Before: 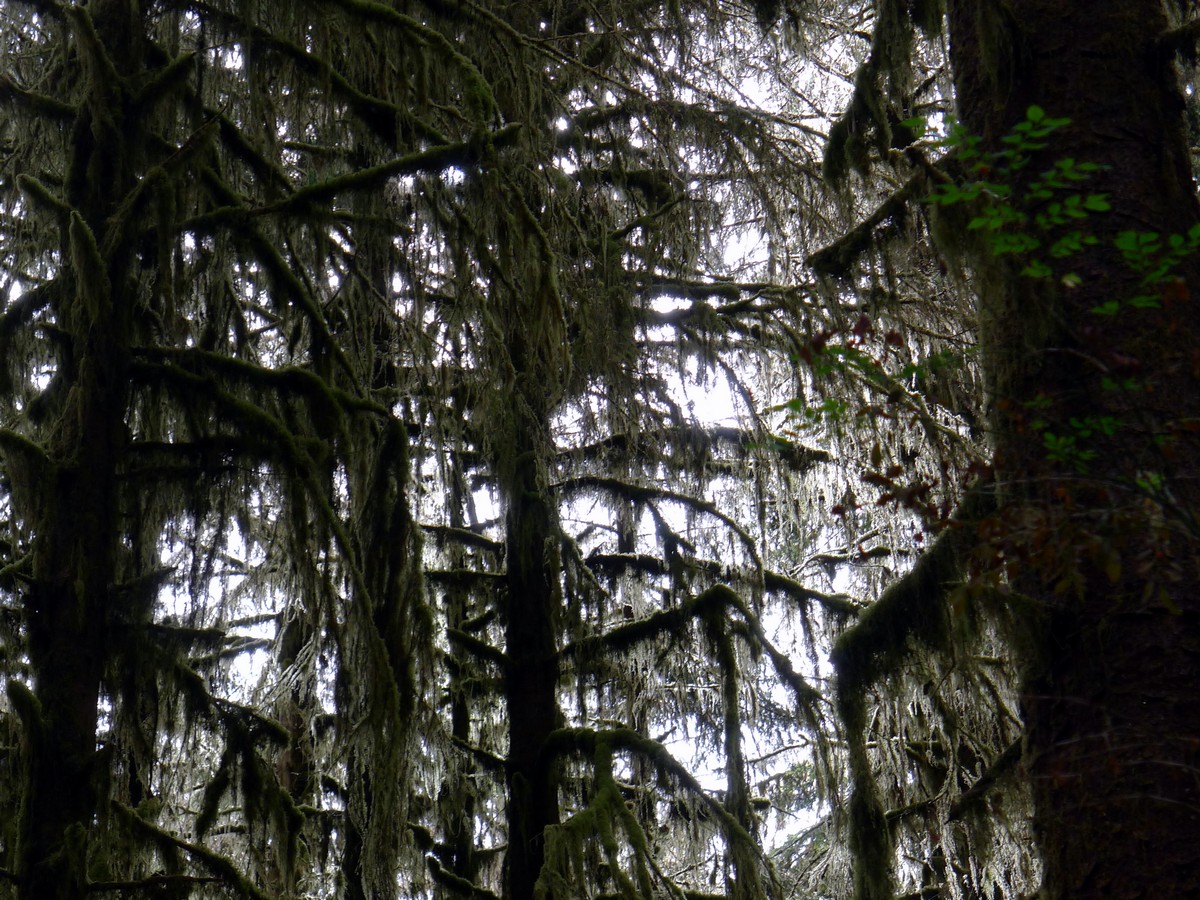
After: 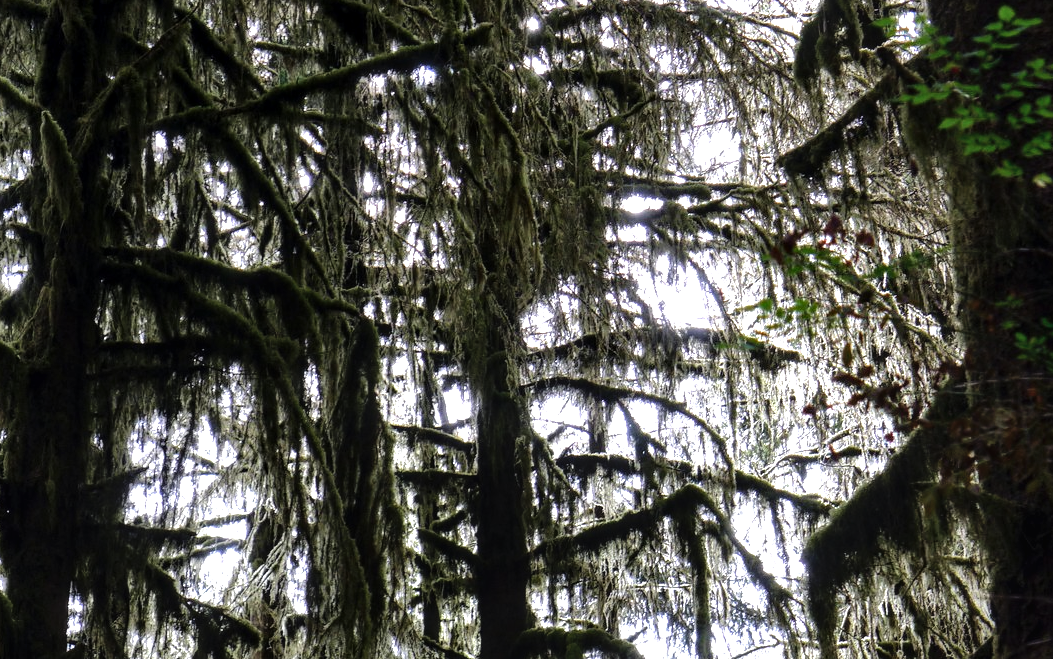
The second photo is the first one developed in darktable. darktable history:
exposure: black level correction 0, exposure 0.301 EV, compensate exposure bias true, compensate highlight preservation false
tone equalizer: -8 EV -0.711 EV, -7 EV -0.718 EV, -6 EV -0.621 EV, -5 EV -0.417 EV, -3 EV 0.404 EV, -2 EV 0.6 EV, -1 EV 0.681 EV, +0 EV 0.749 EV
crop and rotate: left 2.441%, top 11.208%, right 9.785%, bottom 15.467%
local contrast: on, module defaults
shadows and highlights: radius 116.09, shadows 41.71, highlights -62, soften with gaussian
